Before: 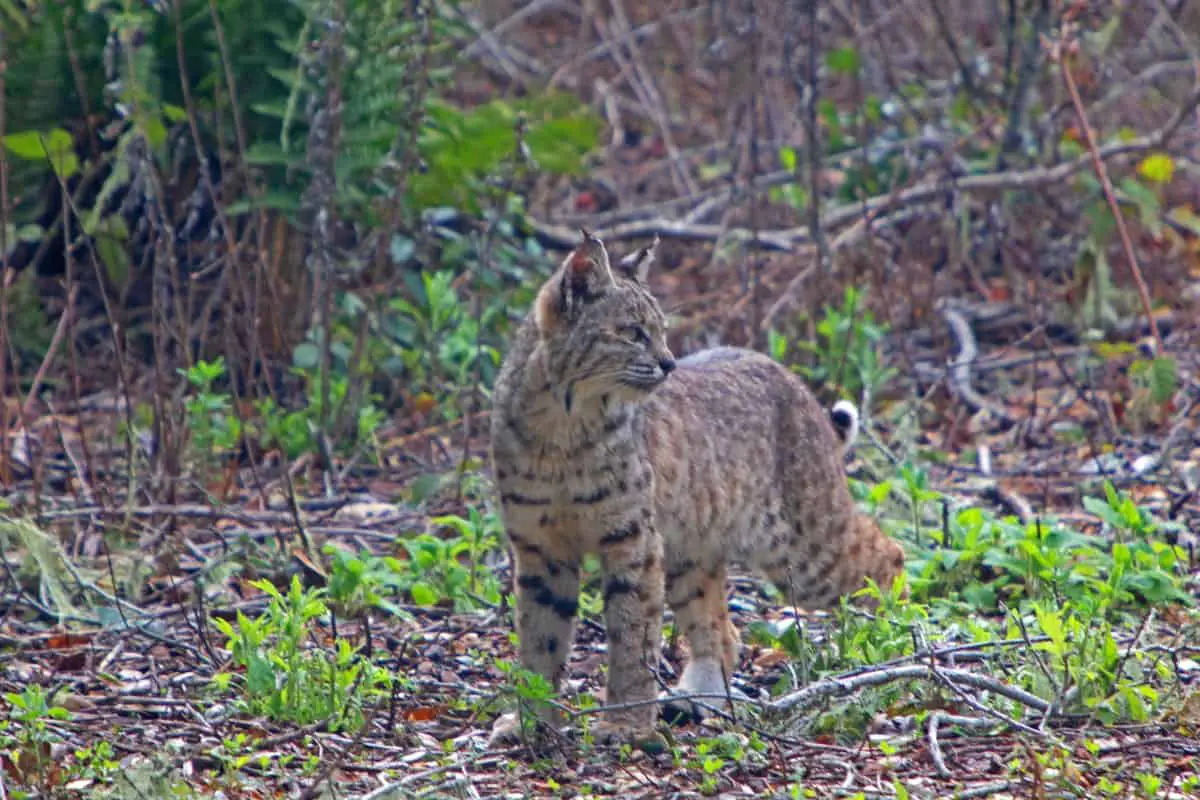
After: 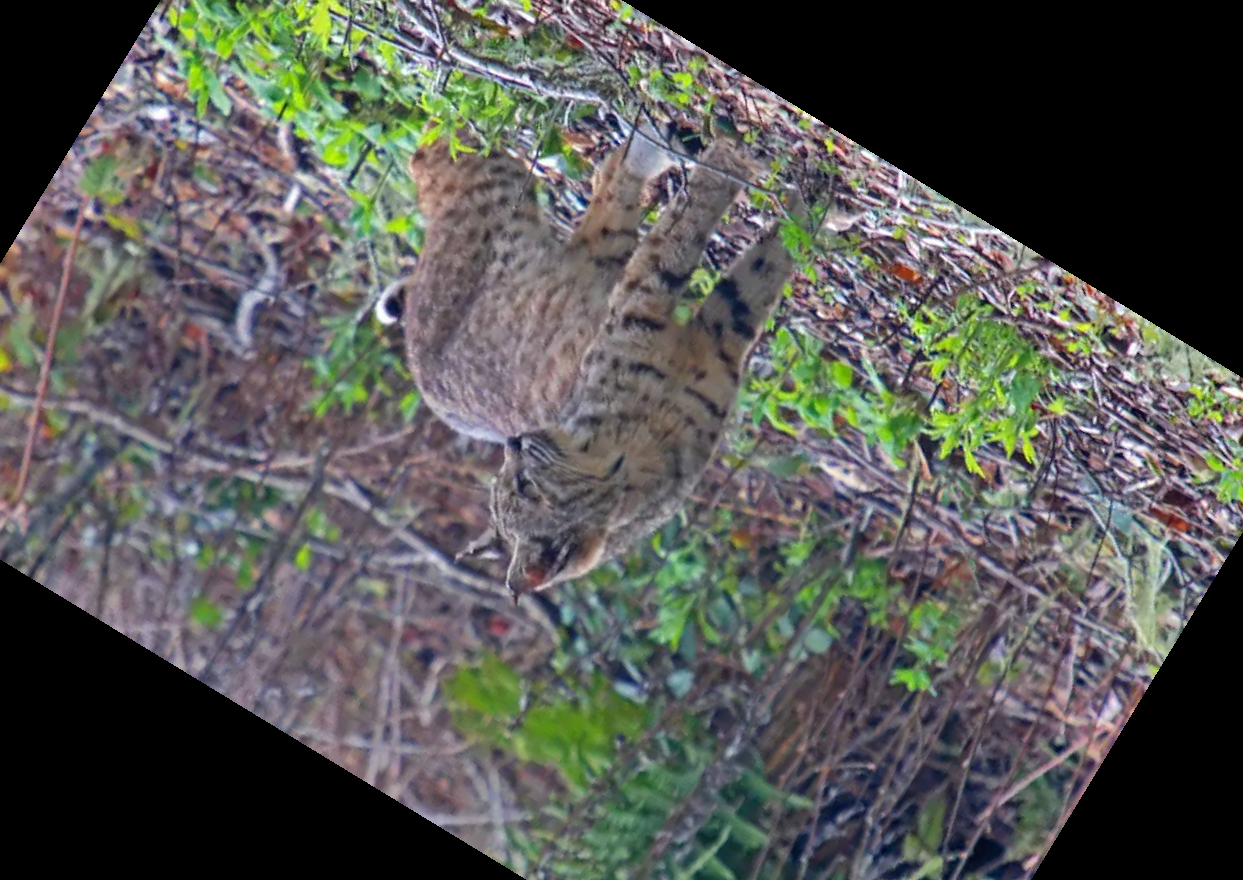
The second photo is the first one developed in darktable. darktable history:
crop and rotate: angle 148.68°, left 9.111%, top 15.603%, right 4.588%, bottom 17.041%
shadows and highlights: soften with gaussian
